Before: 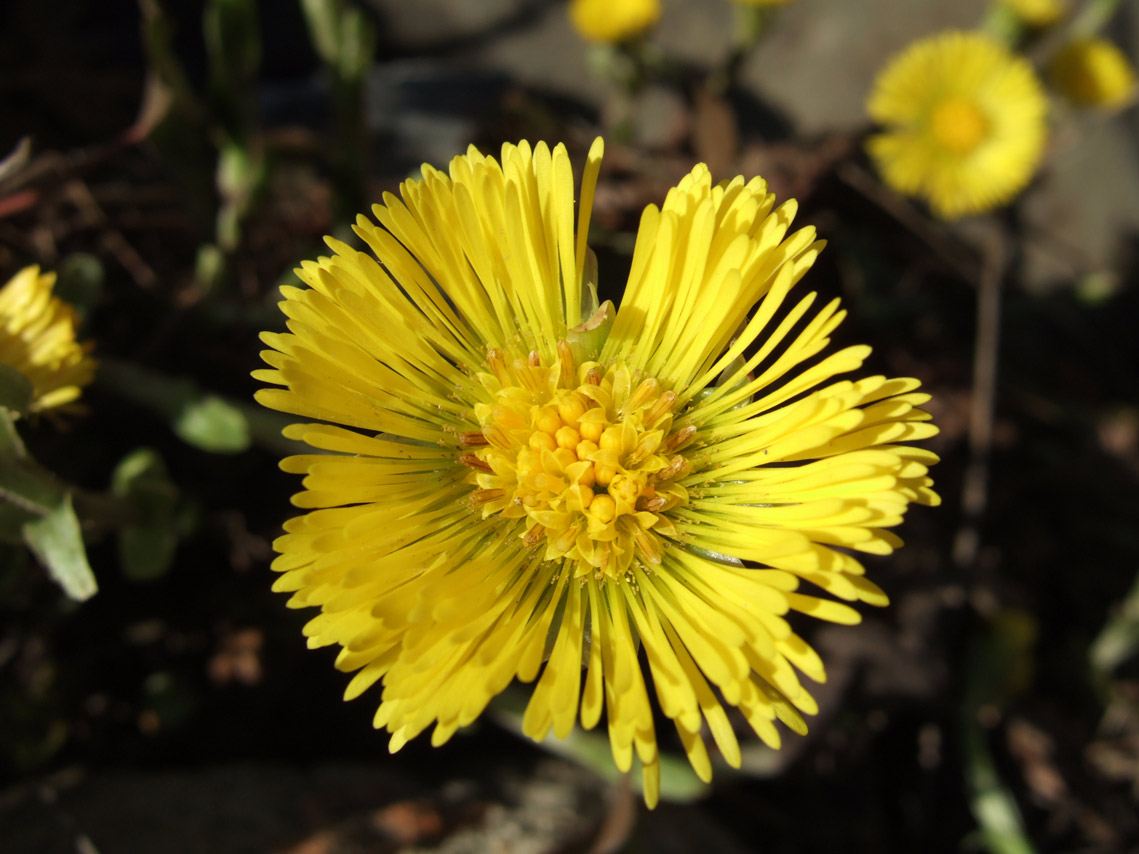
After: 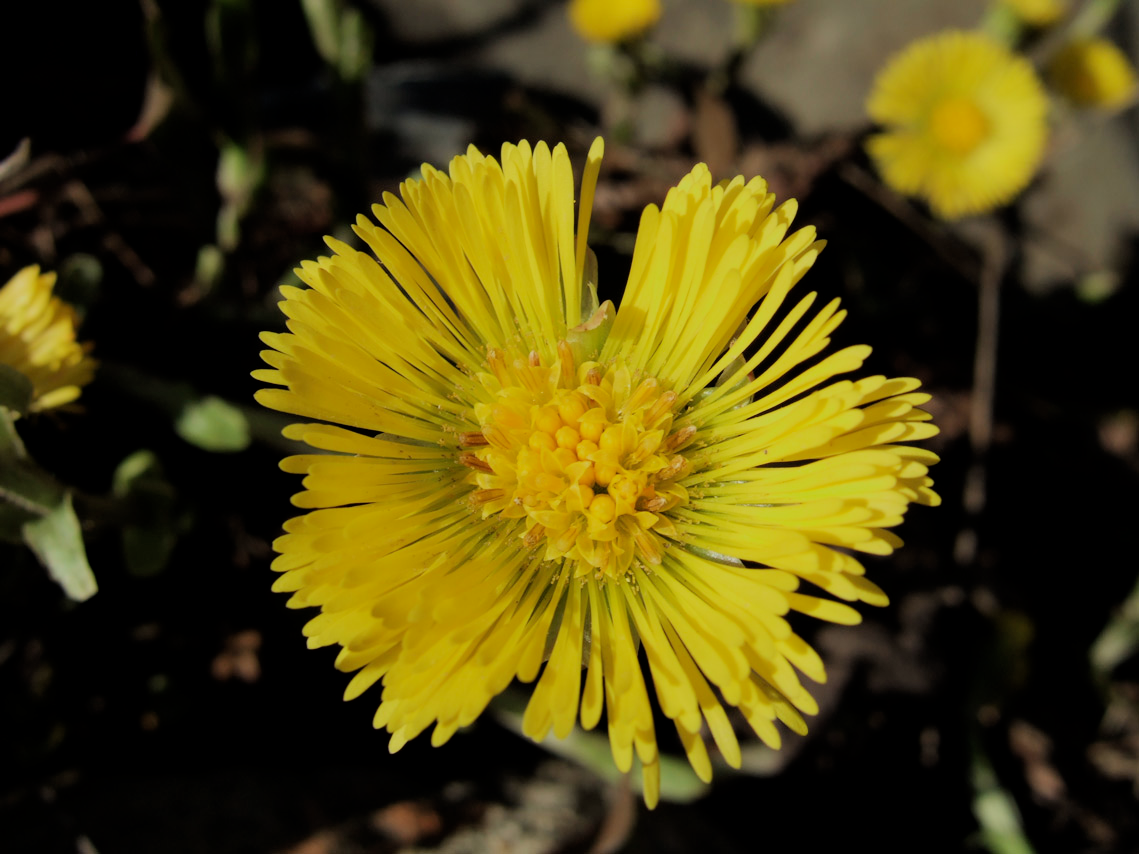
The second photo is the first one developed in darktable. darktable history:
filmic rgb: middle gray luminance 29.79%, black relative exposure -8.94 EV, white relative exposure 6.99 EV, target black luminance 0%, hardness 2.91, latitude 2.53%, contrast 0.961, highlights saturation mix 4.44%, shadows ↔ highlights balance 12.06%, color science v6 (2022)
